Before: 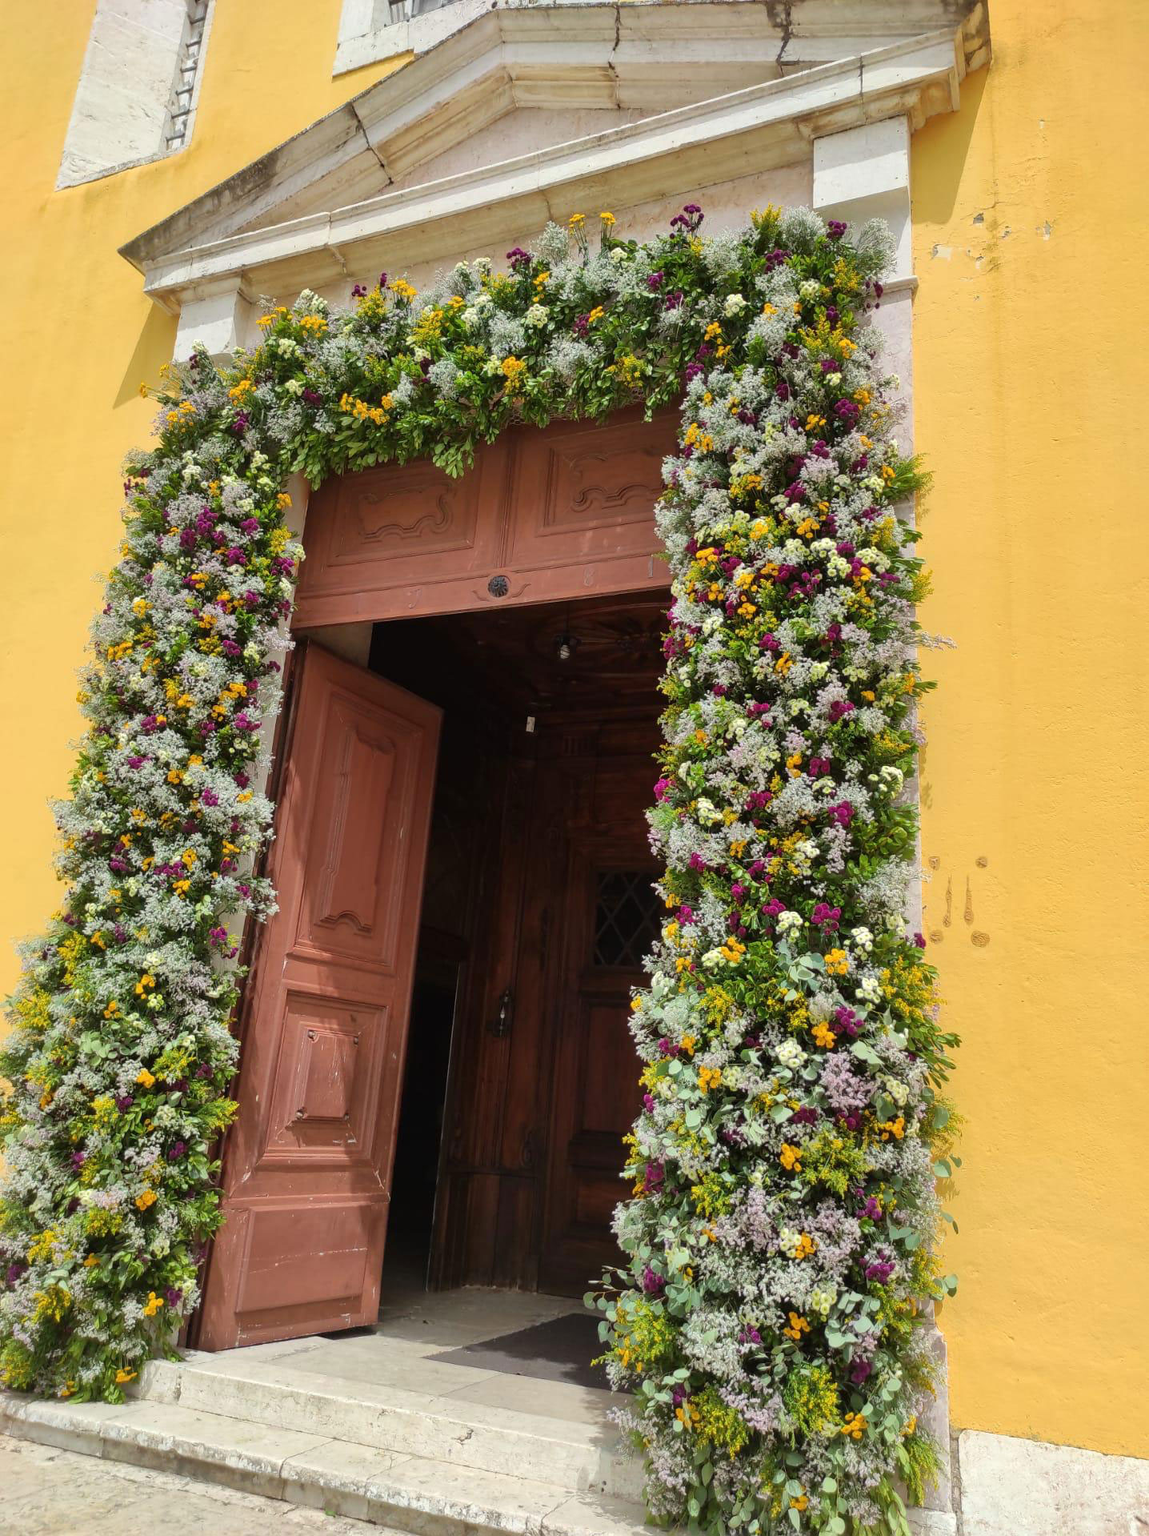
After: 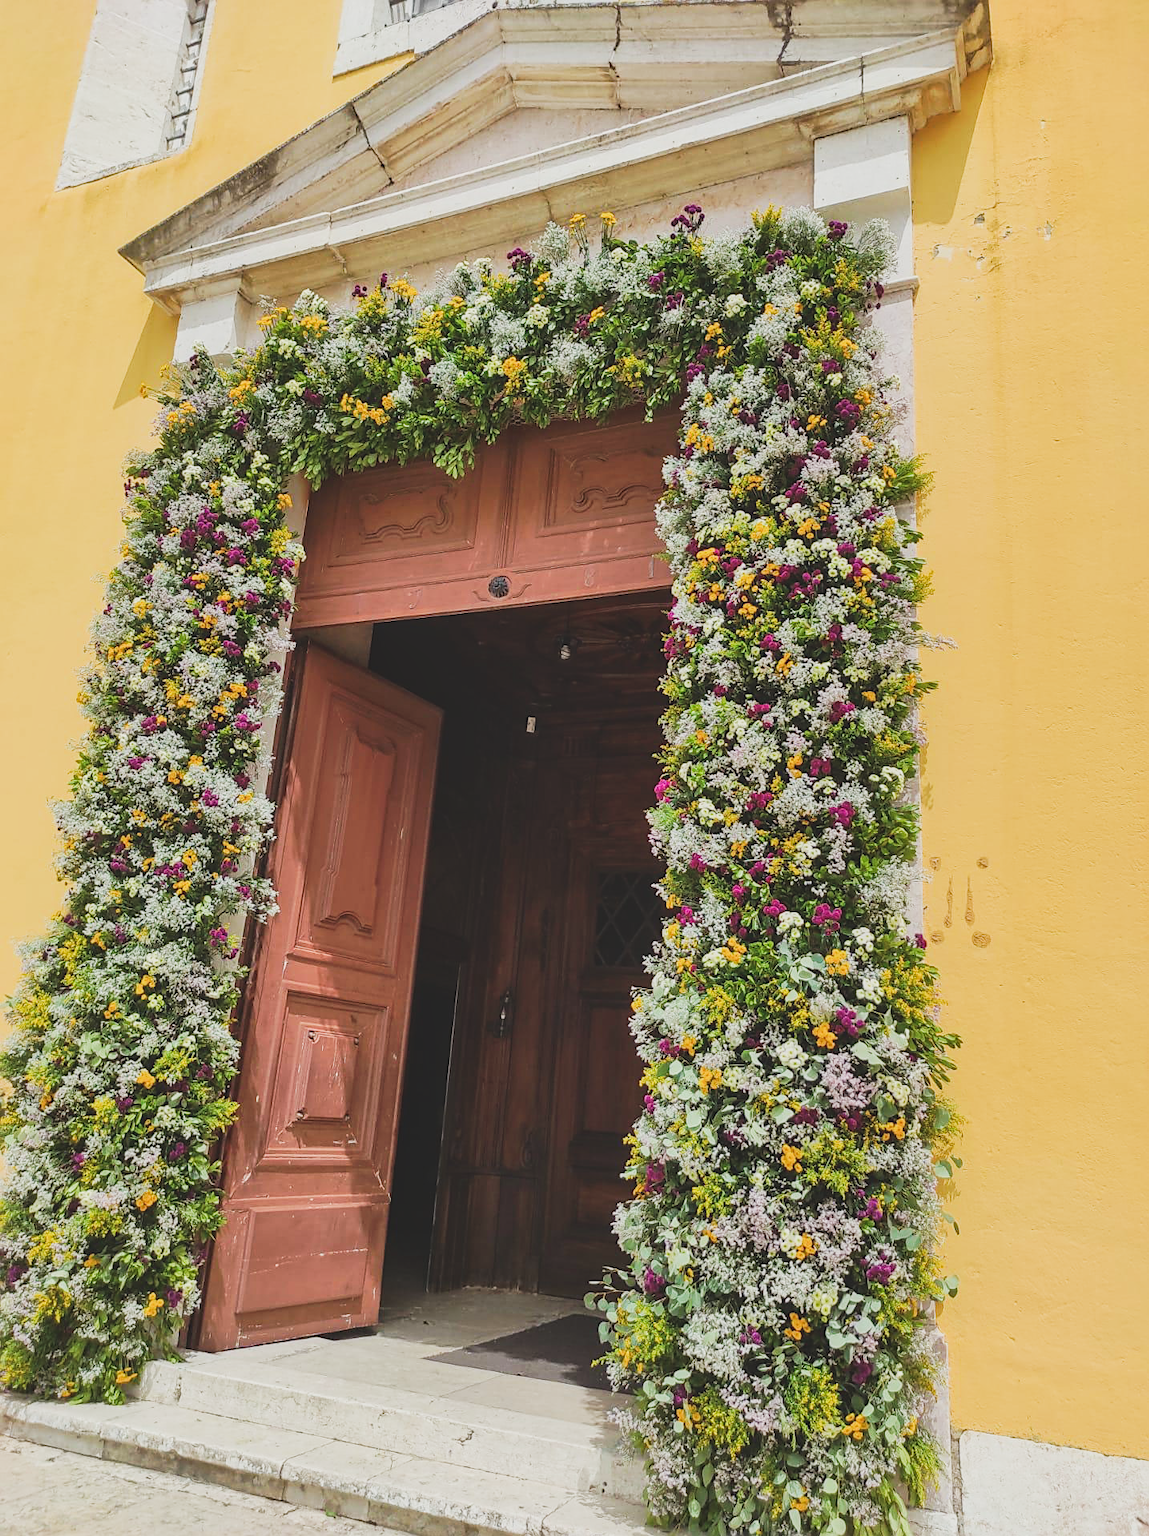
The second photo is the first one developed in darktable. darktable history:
tone curve: curves: ch0 [(0, 0) (0.003, 0.032) (0.011, 0.033) (0.025, 0.036) (0.044, 0.046) (0.069, 0.069) (0.1, 0.108) (0.136, 0.157) (0.177, 0.208) (0.224, 0.256) (0.277, 0.313) (0.335, 0.379) (0.399, 0.444) (0.468, 0.514) (0.543, 0.595) (0.623, 0.687) (0.709, 0.772) (0.801, 0.854) (0.898, 0.933) (1, 1)], preserve colors none
shadows and highlights: shadows 30.86, highlights 0, soften with gaussian
local contrast: detail 110%
sigmoid: on, module defaults
exposure: black level correction -0.025, exposure -0.117 EV, compensate highlight preservation false
sharpen: on, module defaults
